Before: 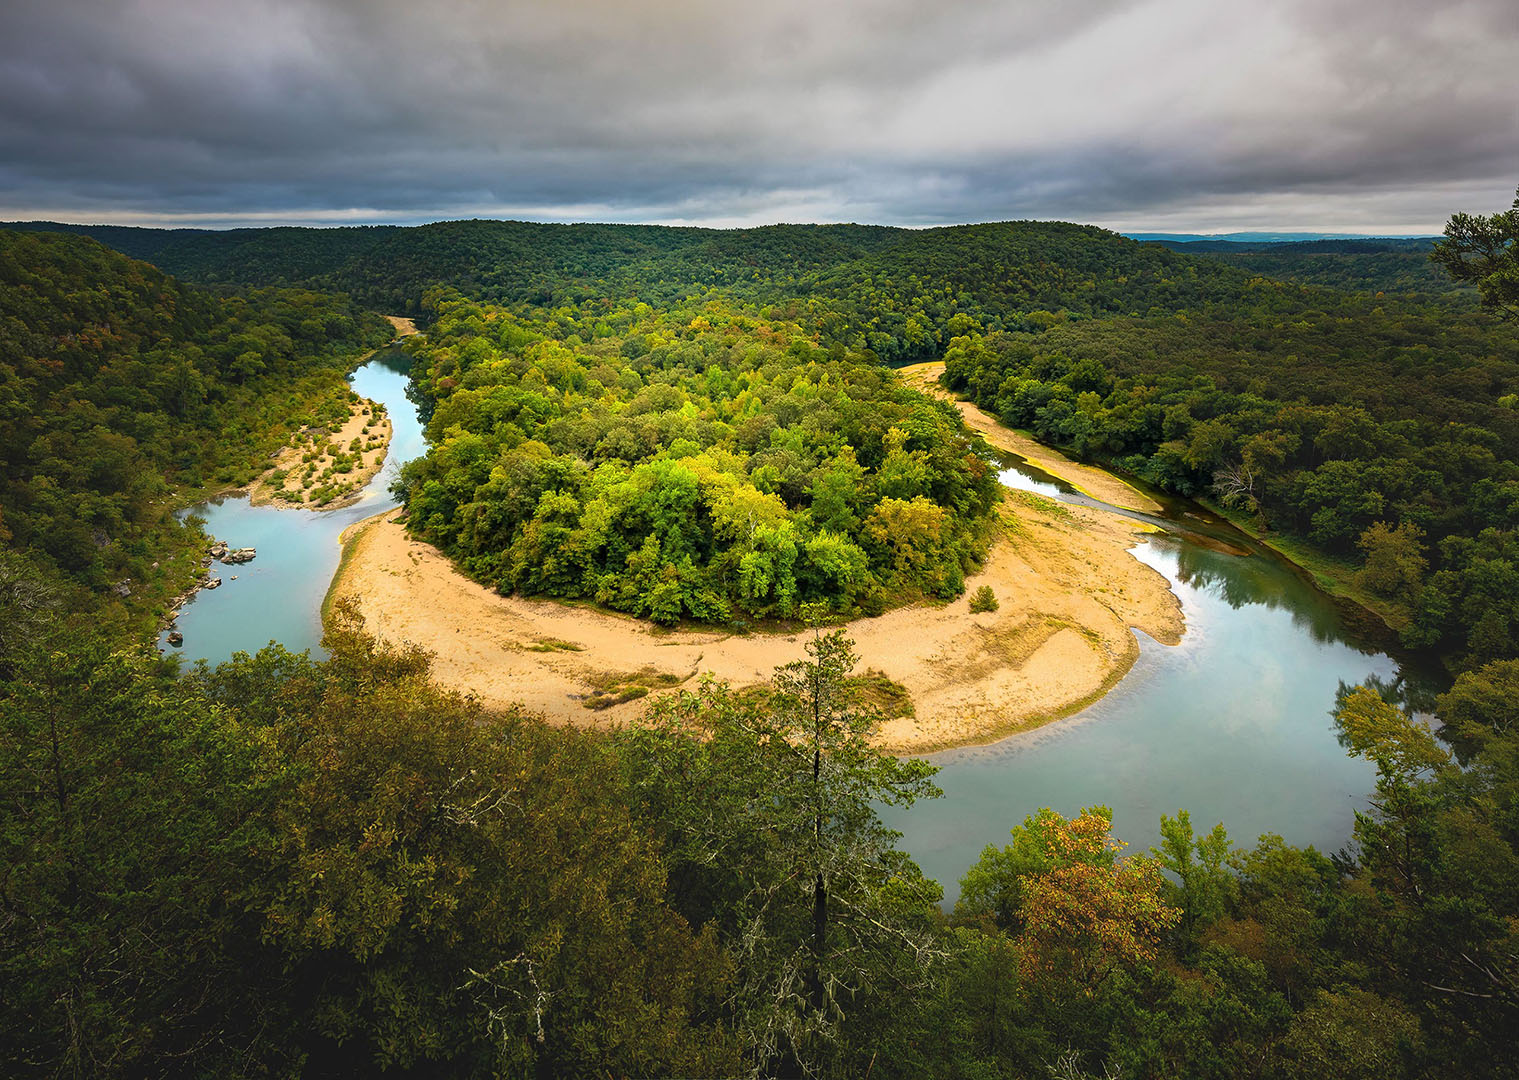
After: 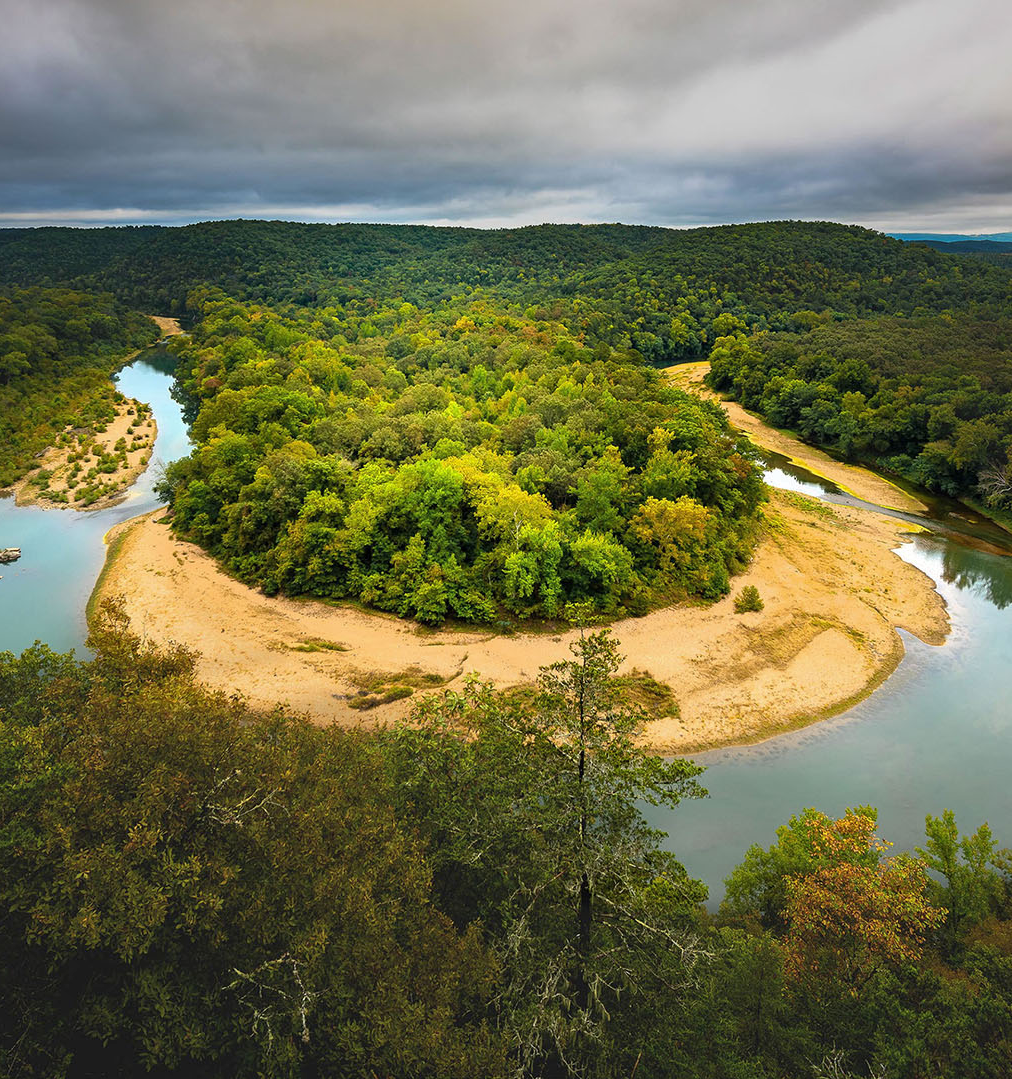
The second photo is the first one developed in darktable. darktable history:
crop and rotate: left 15.546%, right 17.787%
shadows and highlights: shadows 25, highlights -25
